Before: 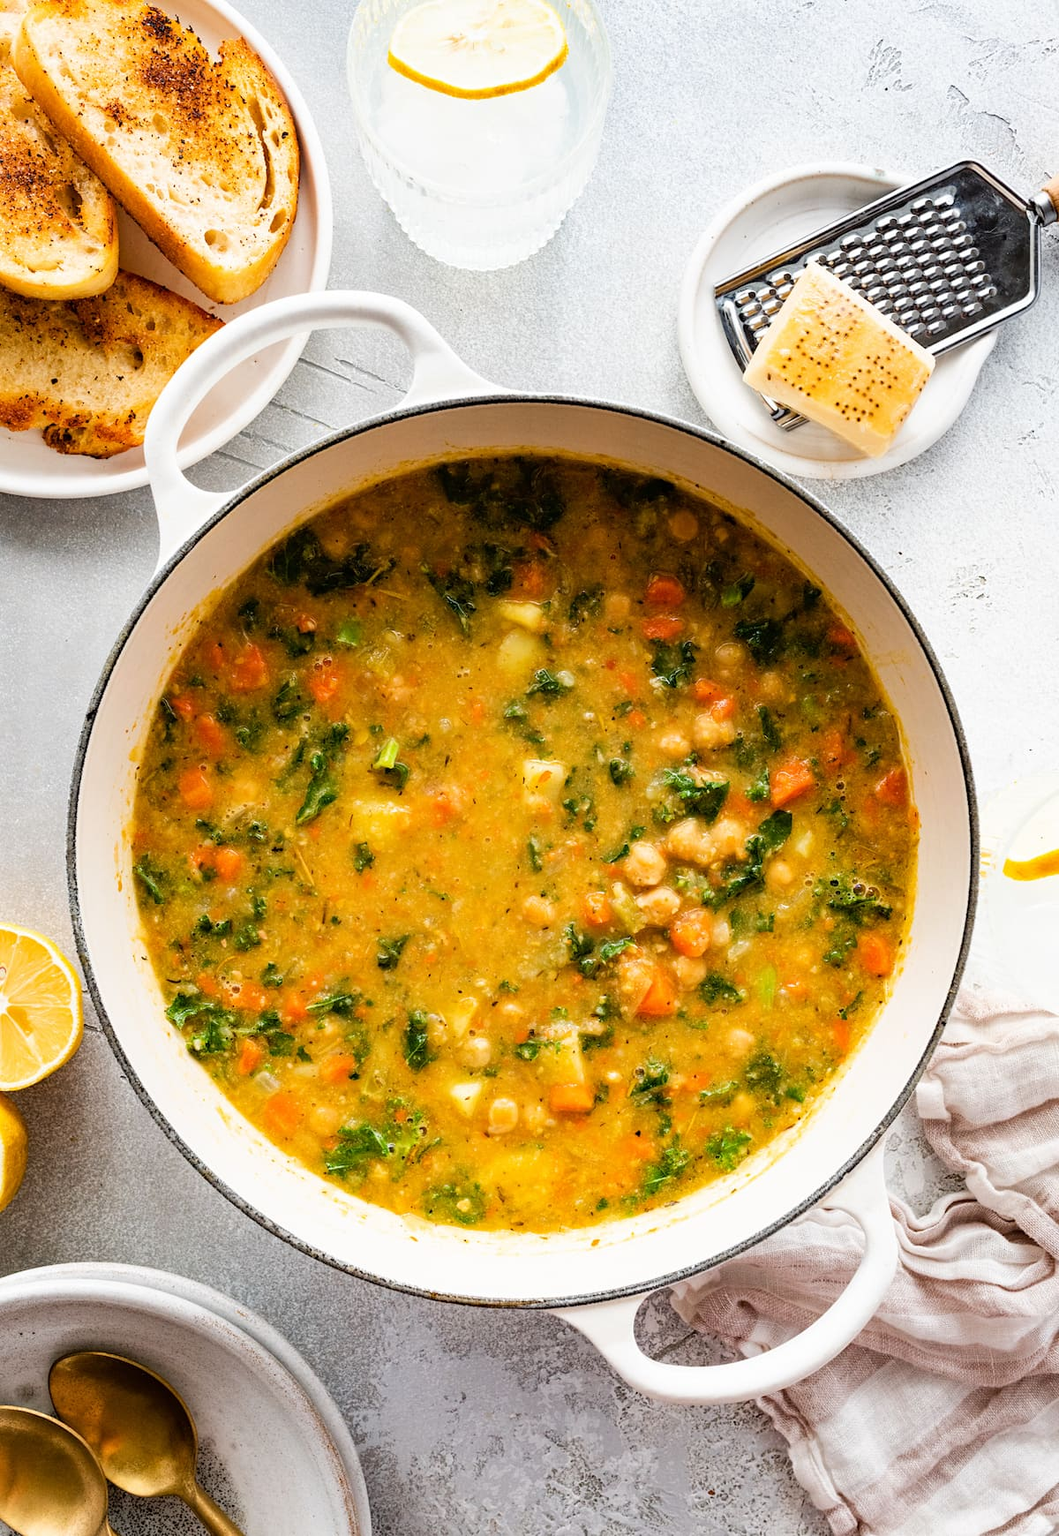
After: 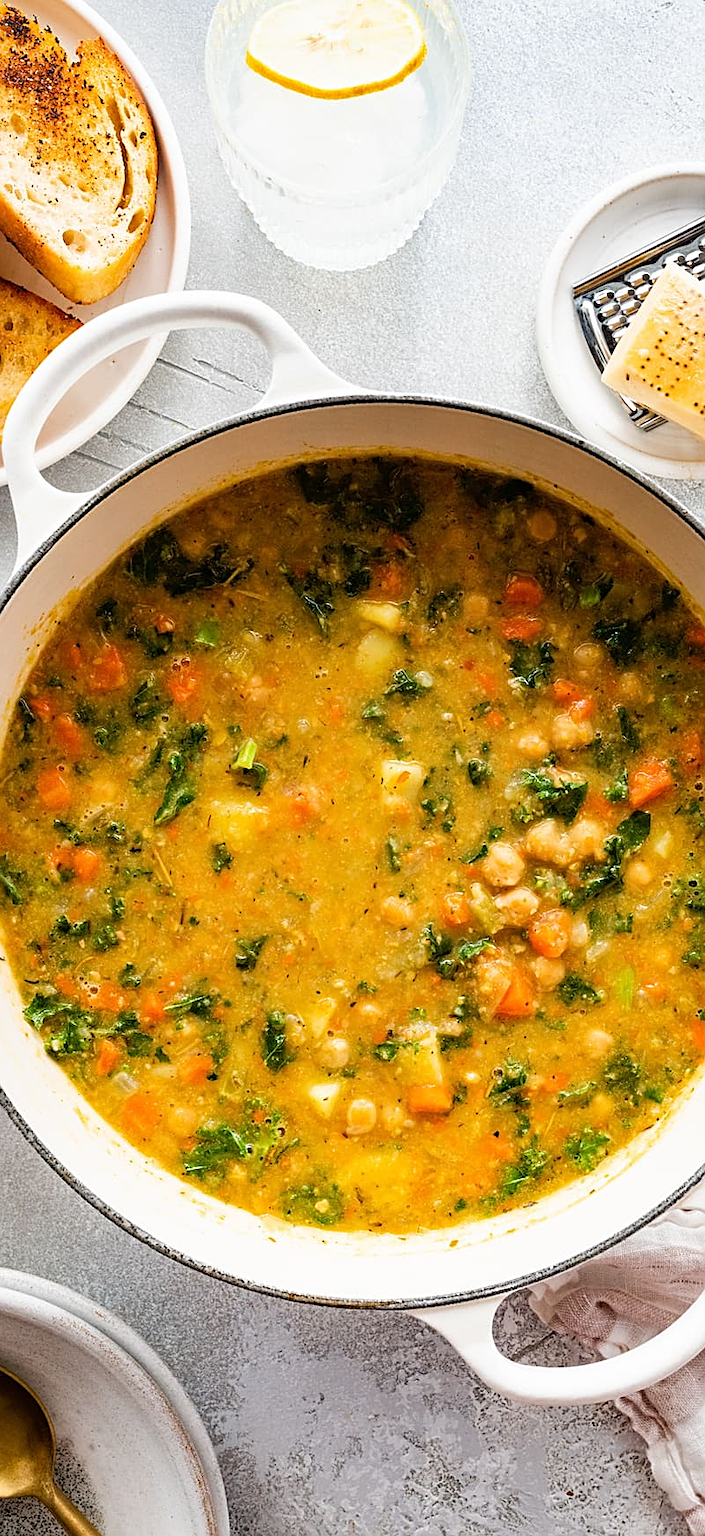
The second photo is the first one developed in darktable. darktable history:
sharpen: on, module defaults
crop and rotate: left 13.44%, right 19.9%
exposure: compensate highlight preservation false
